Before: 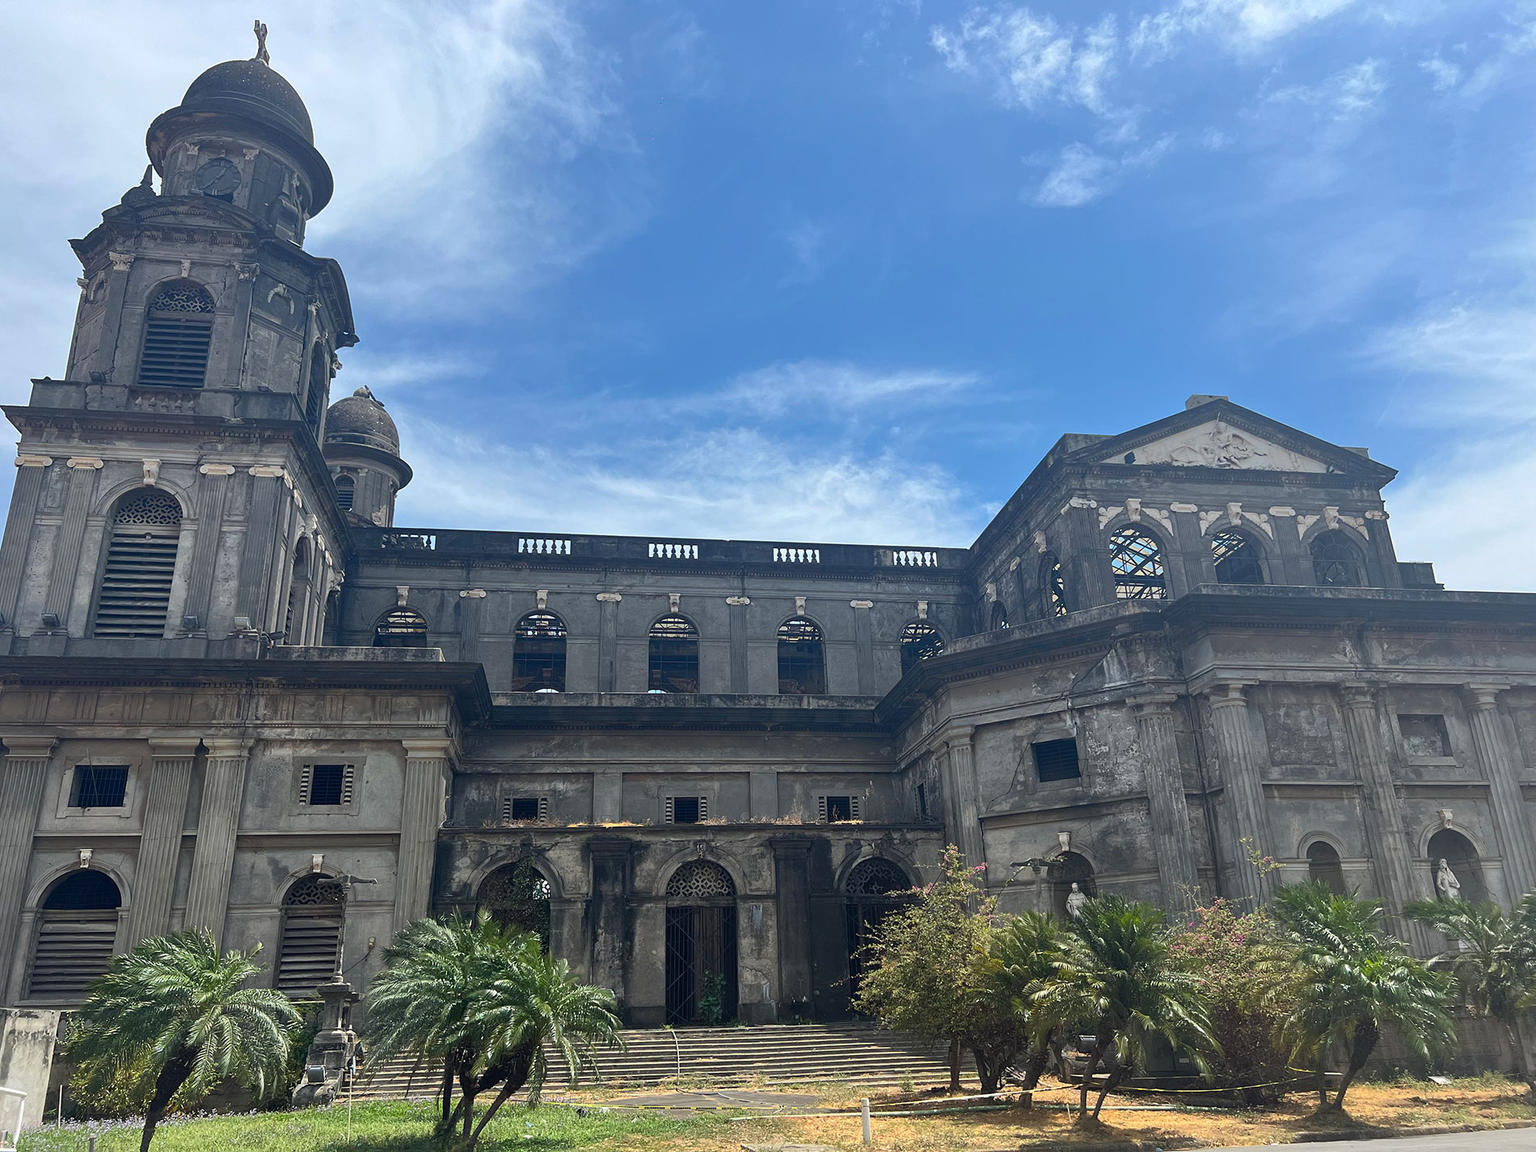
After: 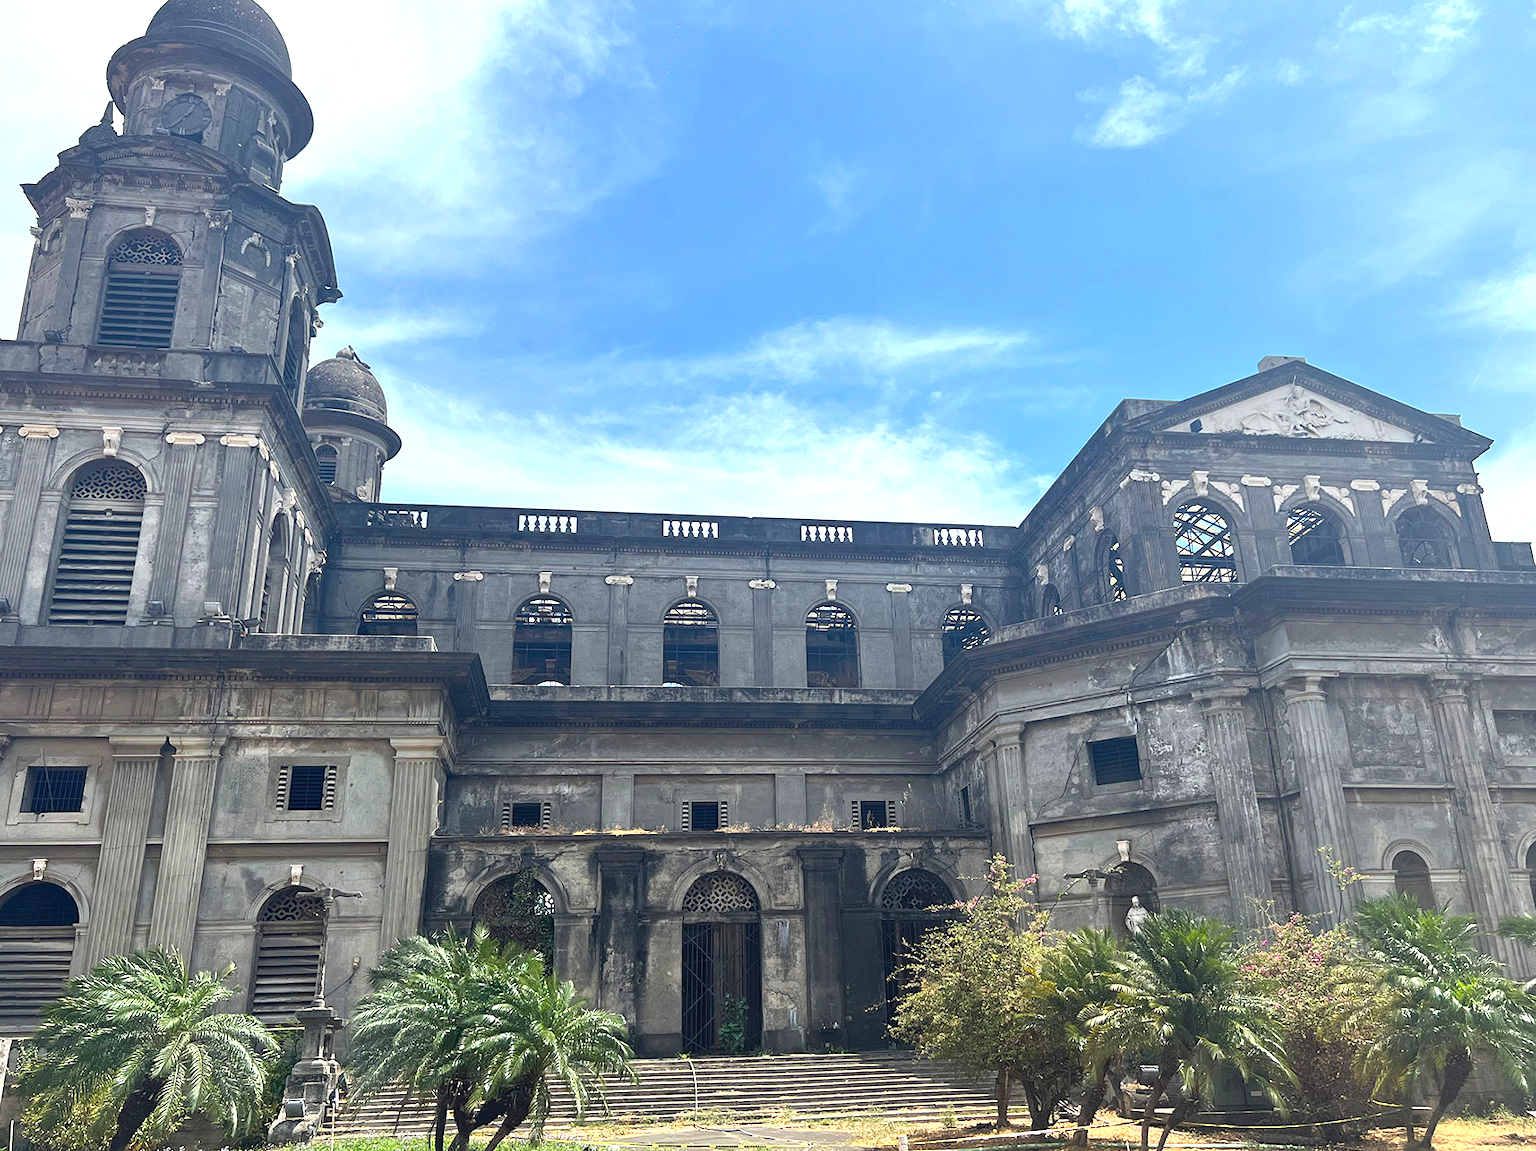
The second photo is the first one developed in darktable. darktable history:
shadows and highlights: shadows 62.66, white point adjustment 0.37, highlights -34.44, compress 83.82%
crop: left 3.305%, top 6.436%, right 6.389%, bottom 3.258%
exposure: black level correction 0, exposure 0.9 EV, compensate highlight preservation false
